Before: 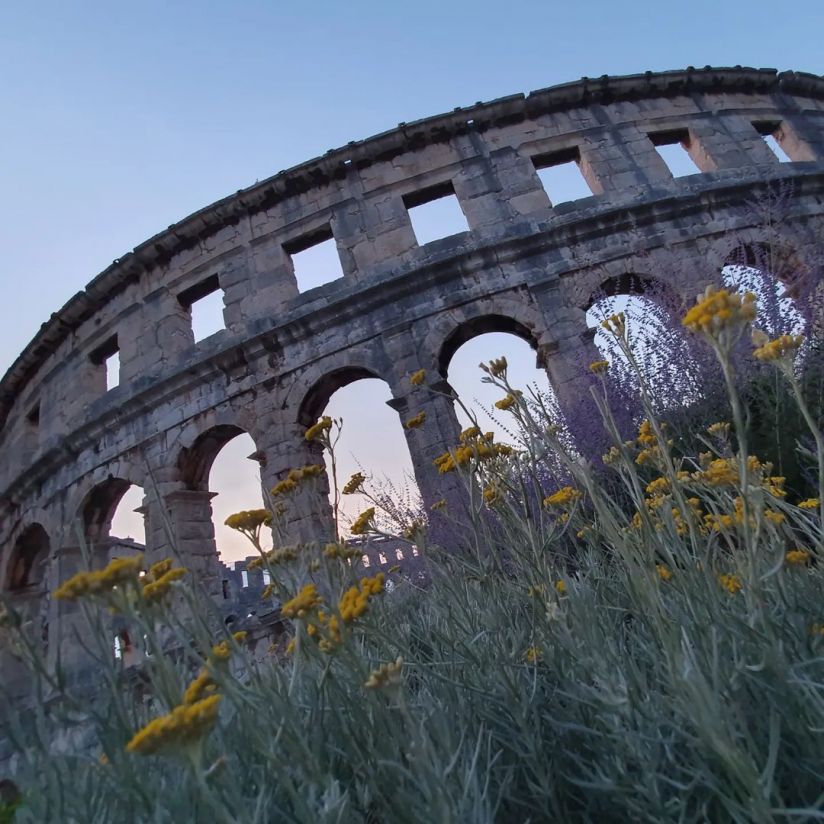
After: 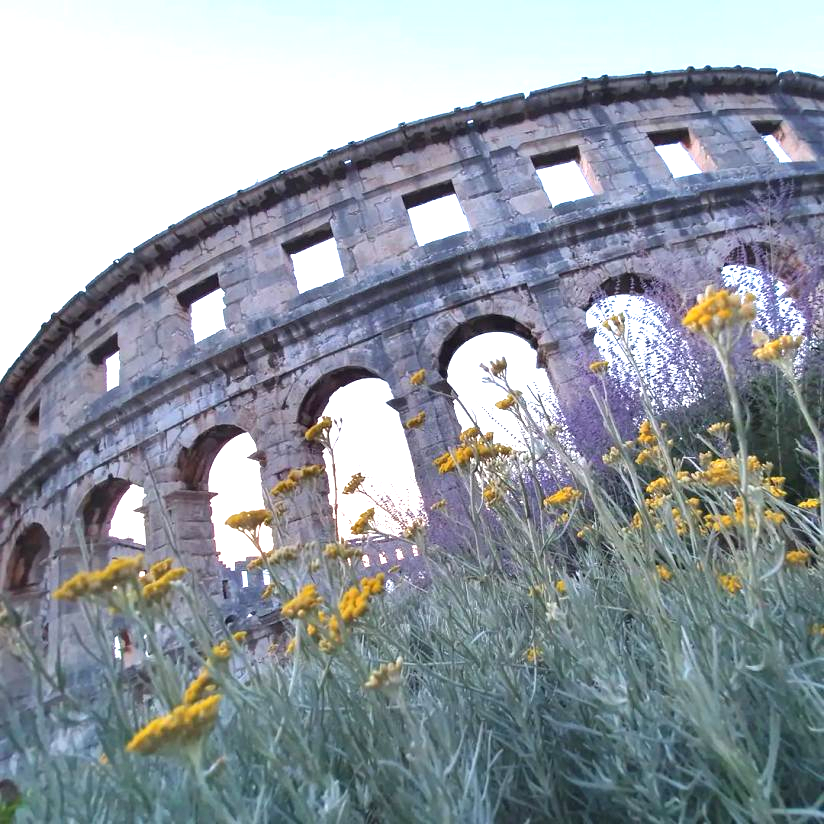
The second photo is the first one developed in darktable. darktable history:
exposure: black level correction 0, exposure 1.74 EV, compensate highlight preservation false
